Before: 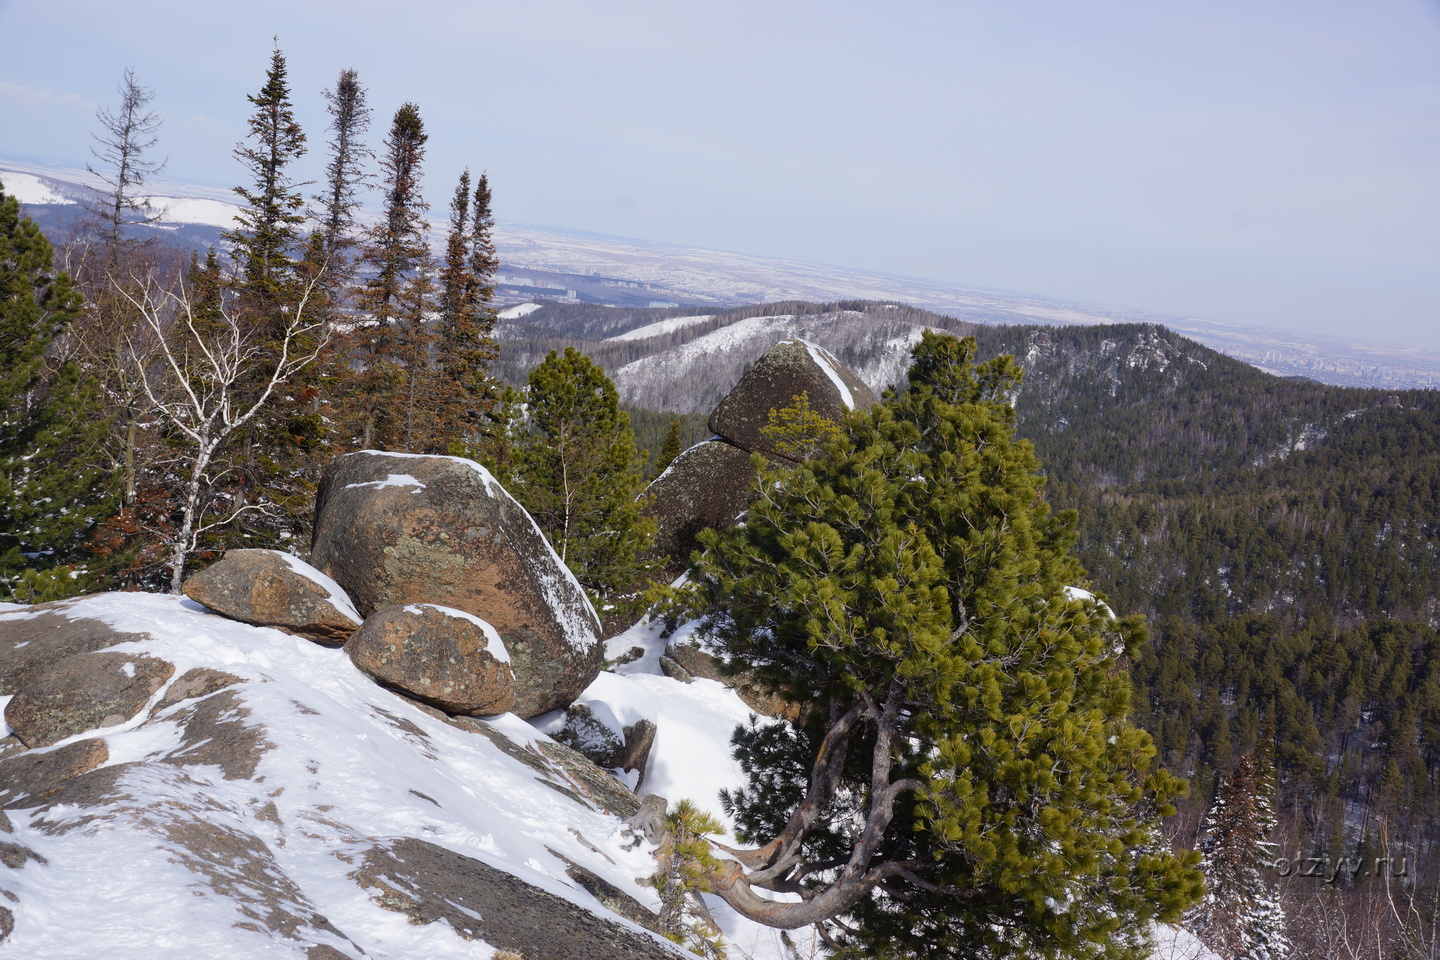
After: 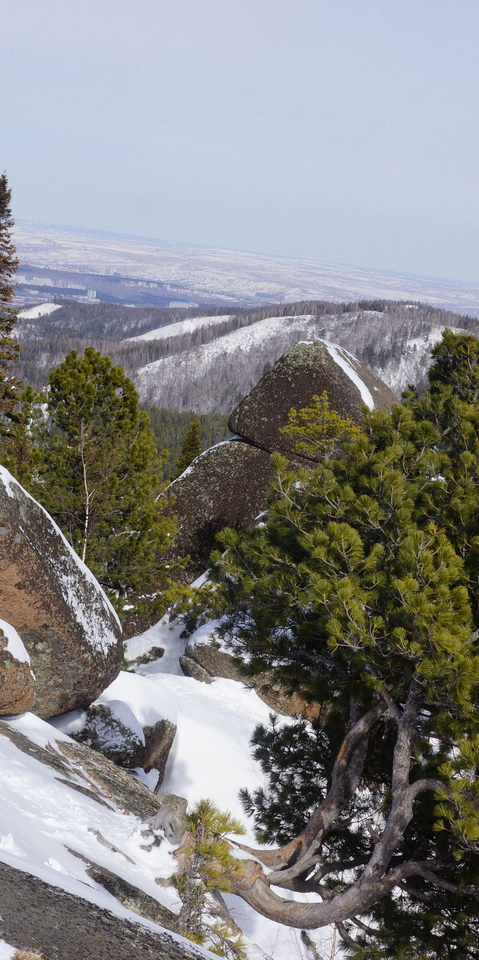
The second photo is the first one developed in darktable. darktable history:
grain: coarseness 0.09 ISO, strength 10%
crop: left 33.36%, right 33.36%
